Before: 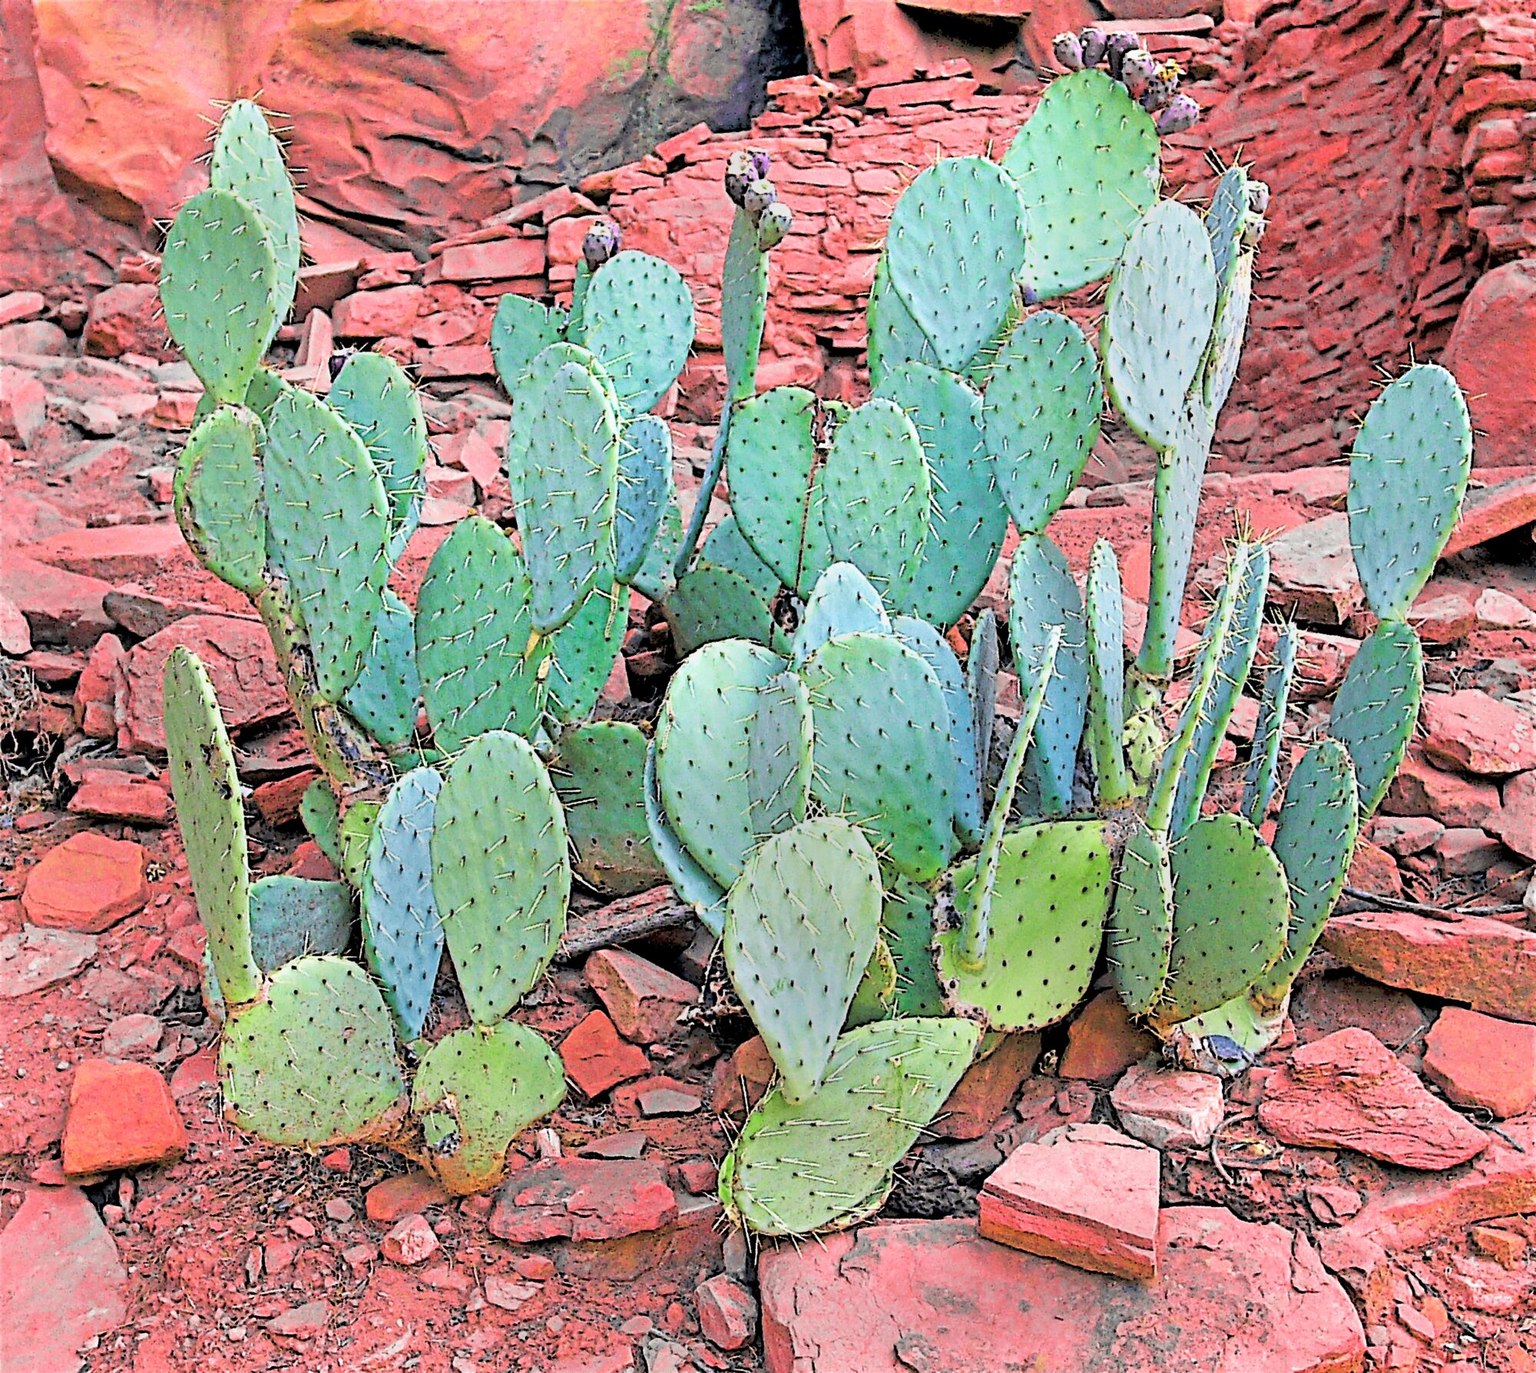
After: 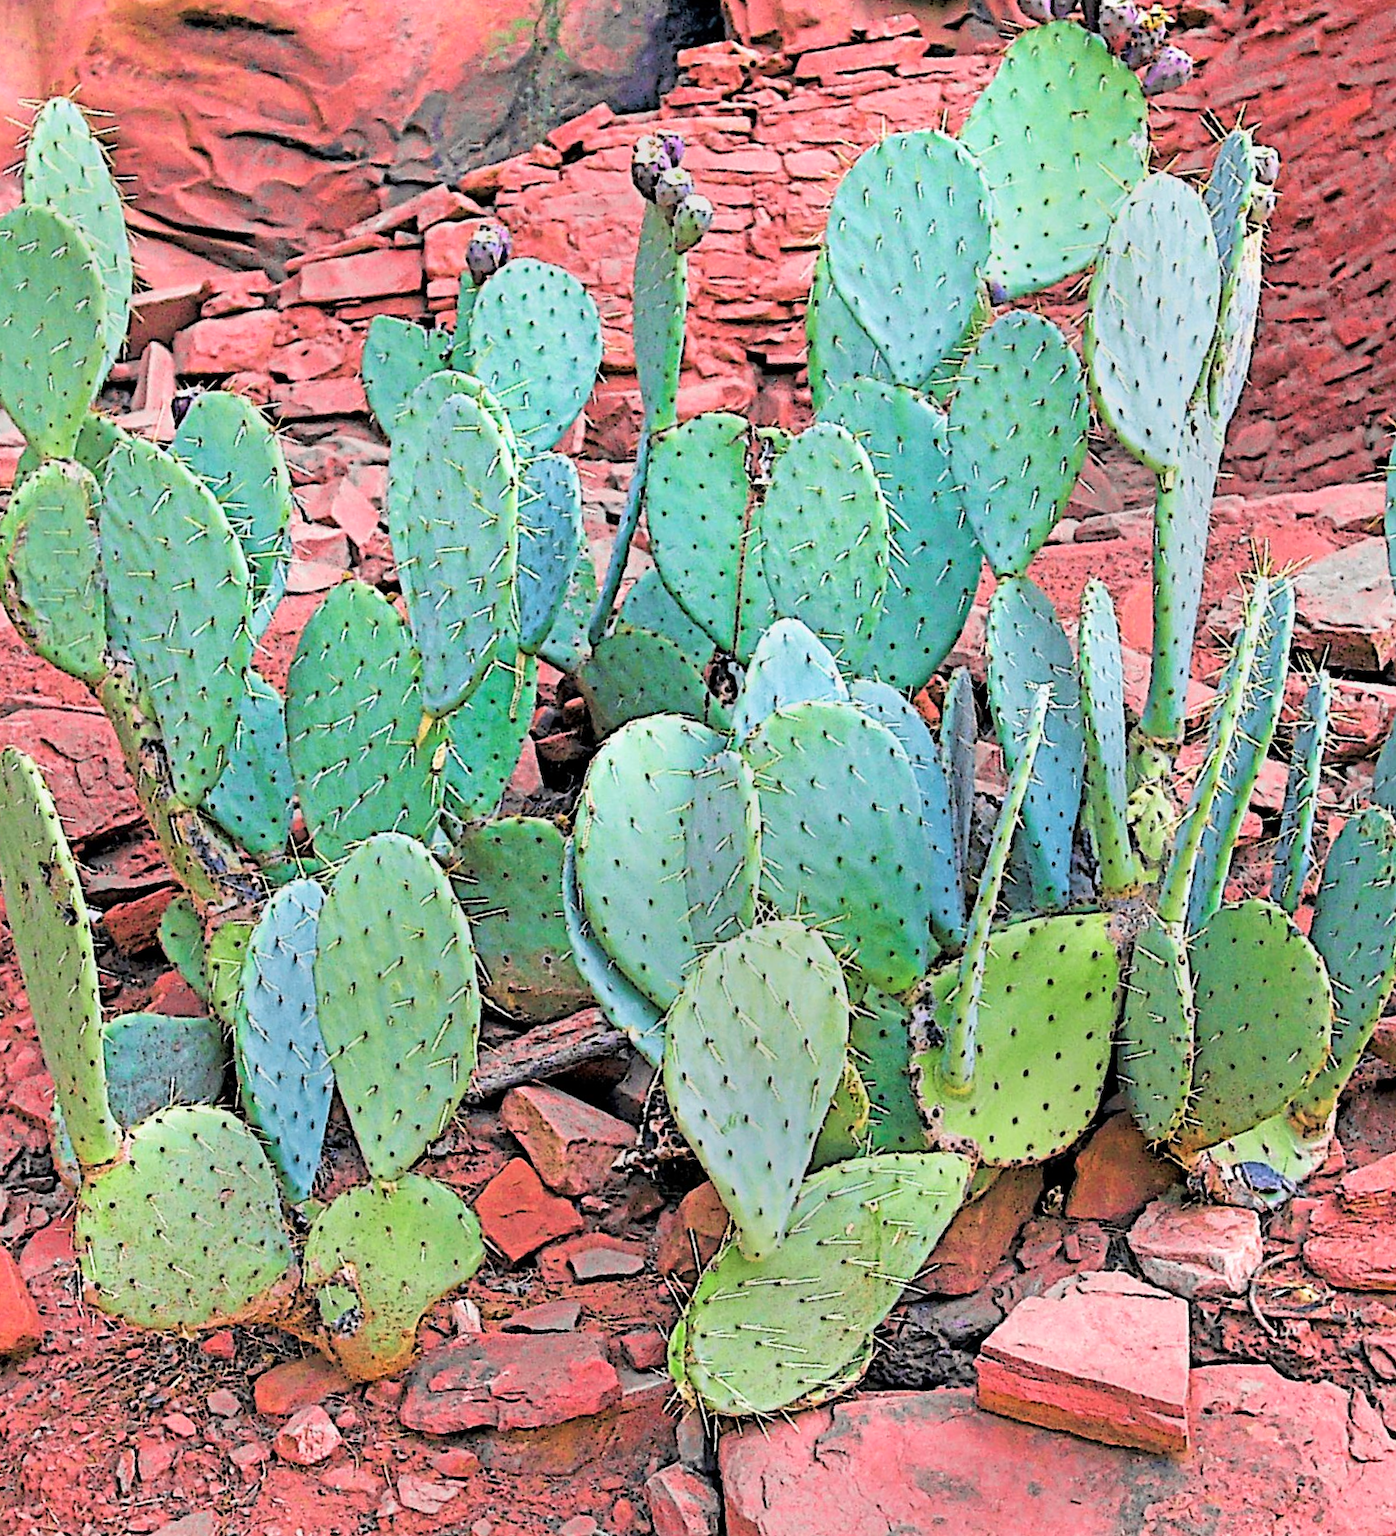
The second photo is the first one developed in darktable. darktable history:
crop and rotate: left 9.597%, right 10.195%
velvia: strength 15%
rotate and perspective: rotation -2.12°, lens shift (vertical) 0.009, lens shift (horizontal) -0.008, automatic cropping original format, crop left 0.036, crop right 0.964, crop top 0.05, crop bottom 0.959
